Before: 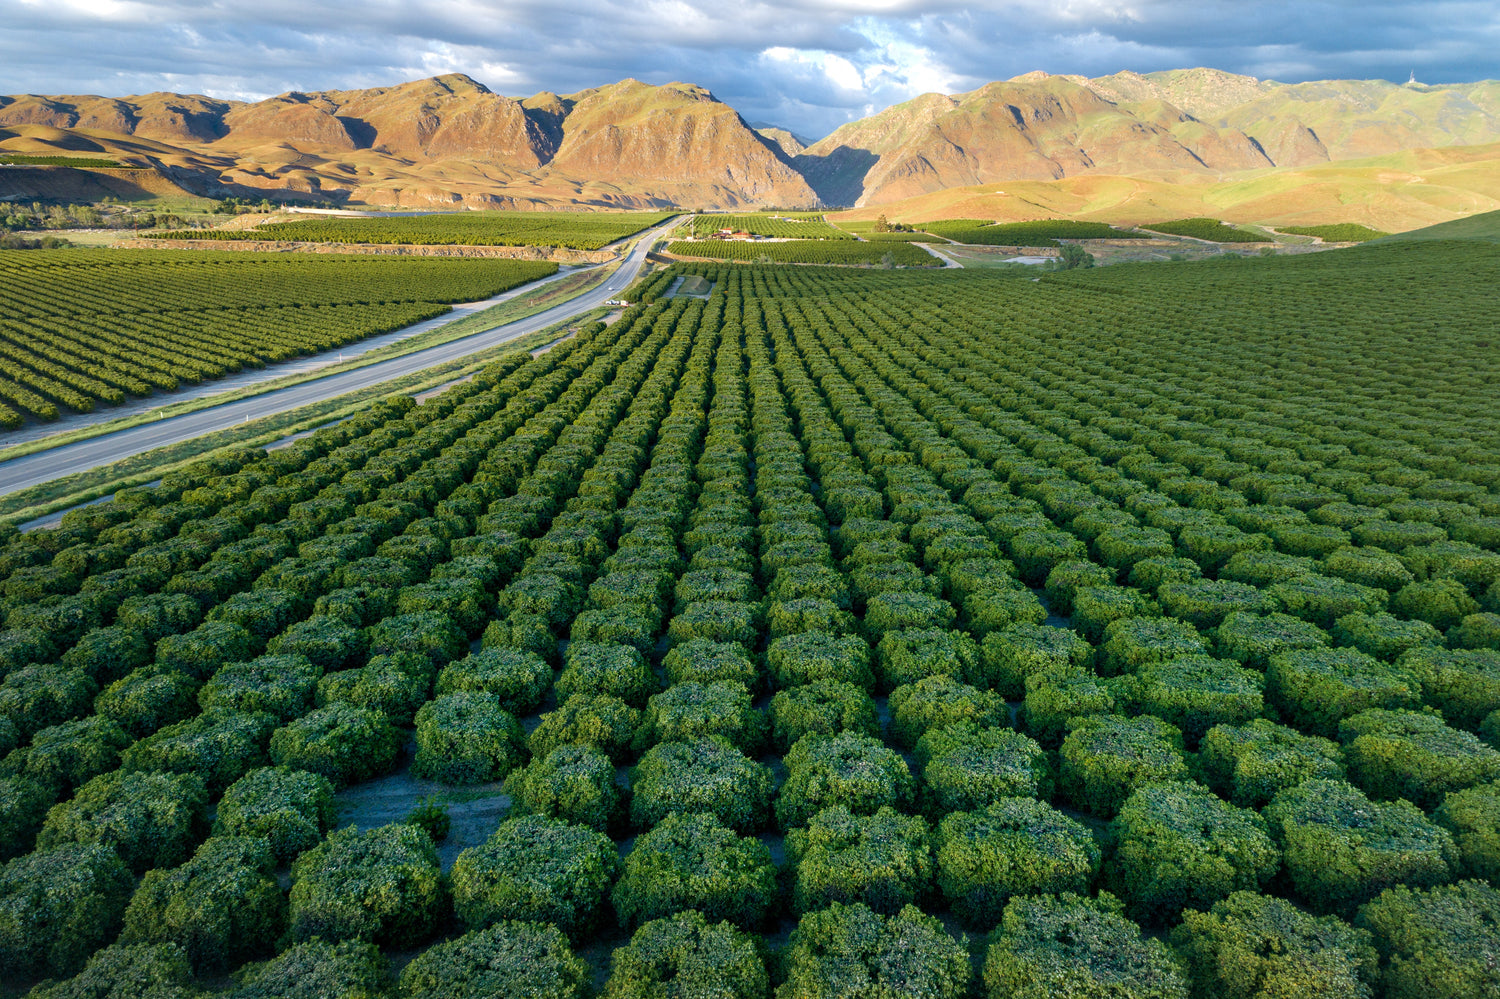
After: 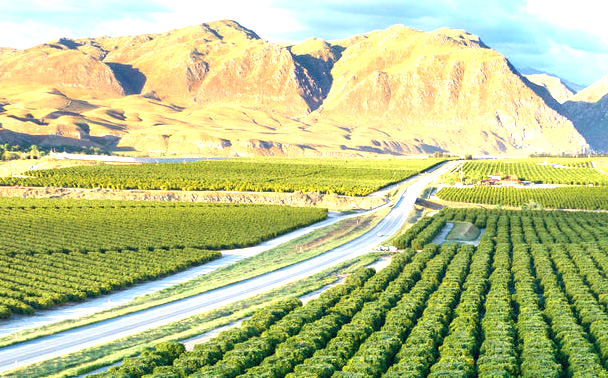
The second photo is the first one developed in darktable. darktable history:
exposure: exposure 1.223 EV, compensate highlight preservation false
crop: left 15.452%, top 5.459%, right 43.956%, bottom 56.62%
